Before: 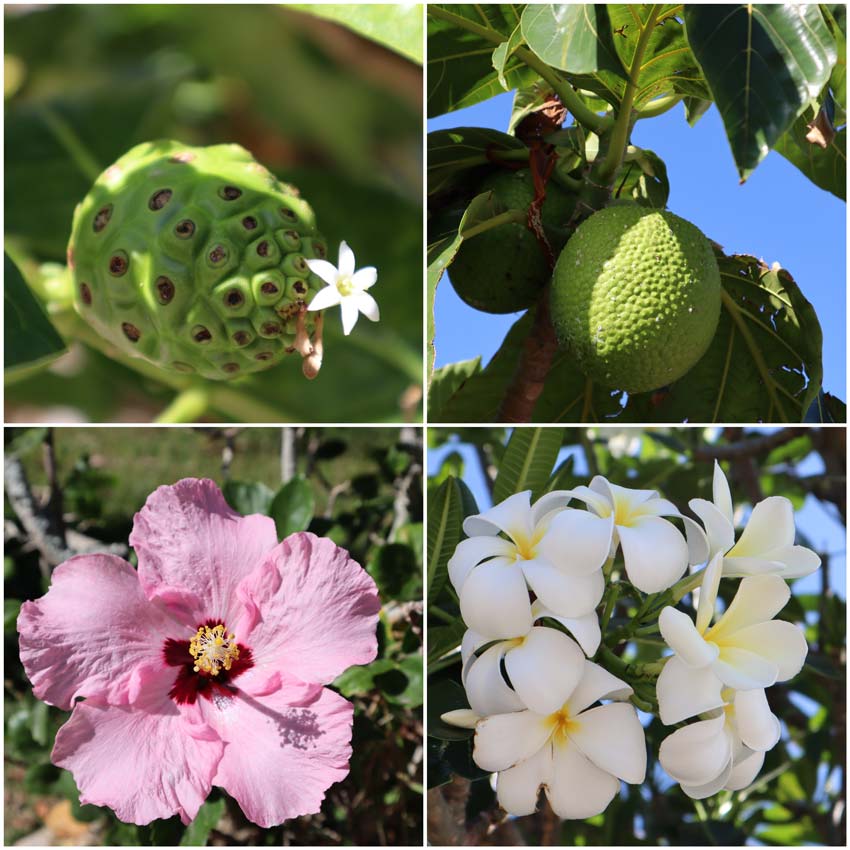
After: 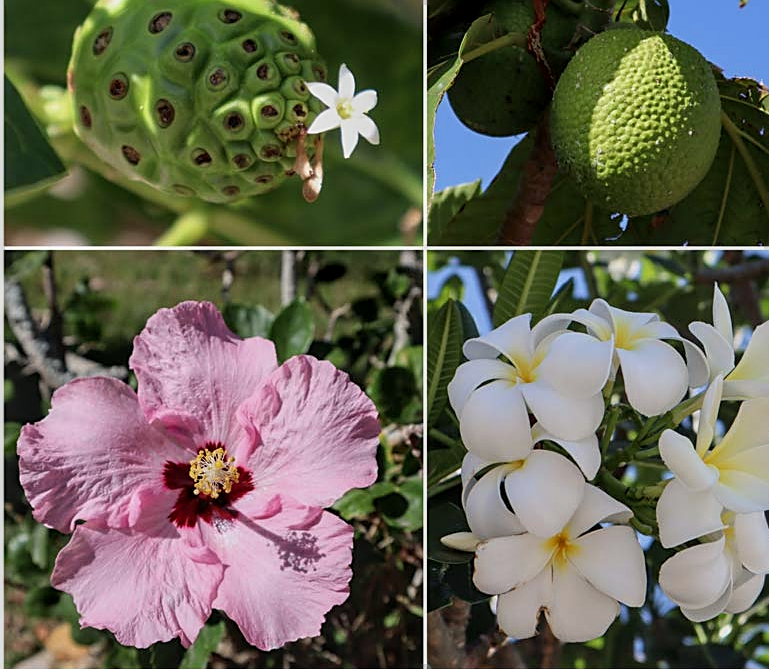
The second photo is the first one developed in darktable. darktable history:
crop: top 20.916%, right 9.437%, bottom 0.316%
local contrast: on, module defaults
sharpen: on, module defaults
exposure: exposure -0.36 EV, compensate highlight preservation false
